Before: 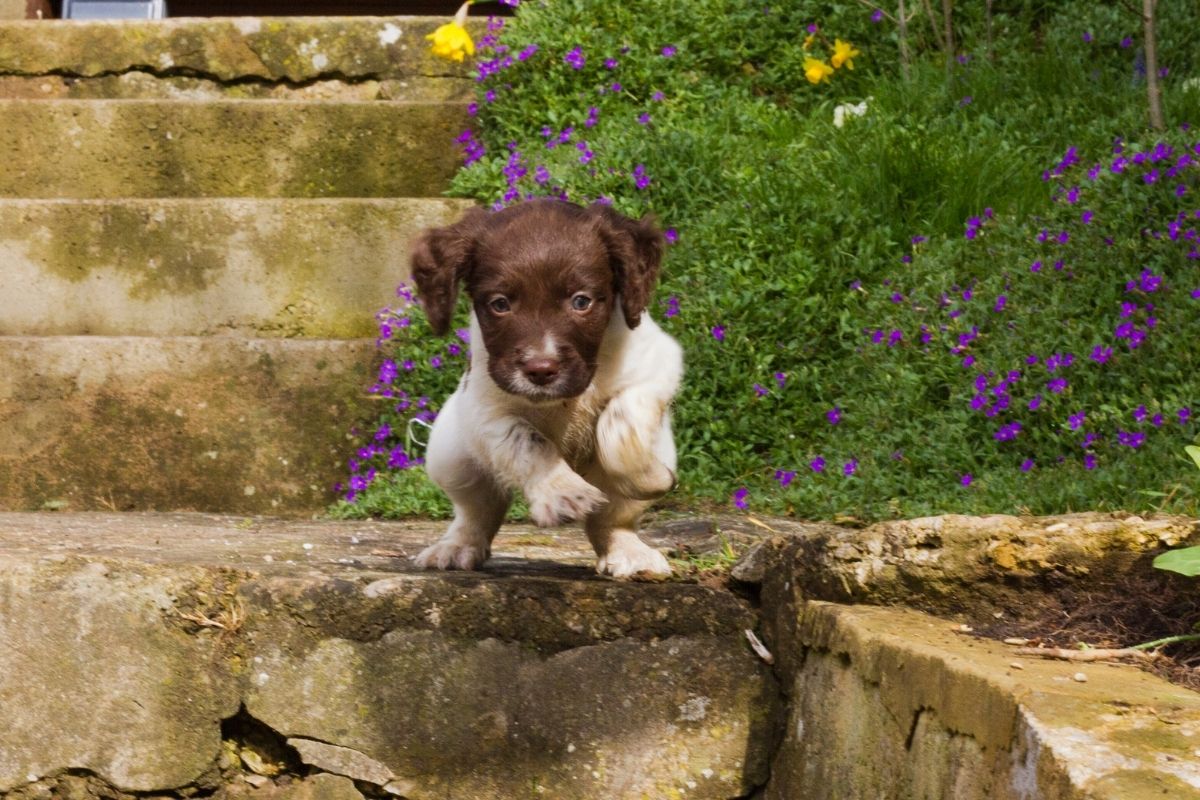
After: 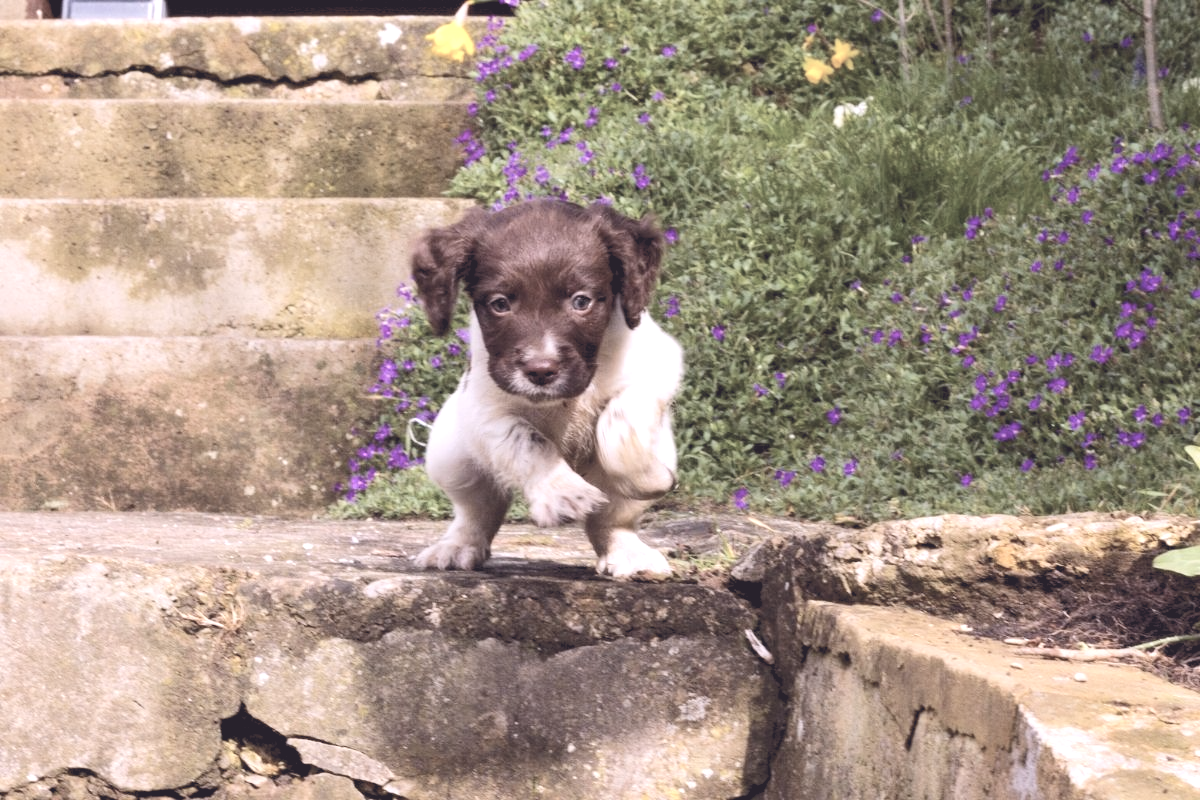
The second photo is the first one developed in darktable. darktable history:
contrast brightness saturation: brightness 0.18, saturation -0.5
exposure: black level correction 0, exposure 0.7 EV, compensate exposure bias true, compensate highlight preservation false
rgb levels: levels [[0.013, 0.434, 0.89], [0, 0.5, 1], [0, 0.5, 1]]
tone curve: curves: ch0 [(0, 0.142) (0.384, 0.314) (0.752, 0.711) (0.991, 0.95)]; ch1 [(0.006, 0.129) (0.346, 0.384) (1, 1)]; ch2 [(0.003, 0.057) (0.261, 0.248) (1, 1)], color space Lab, independent channels
